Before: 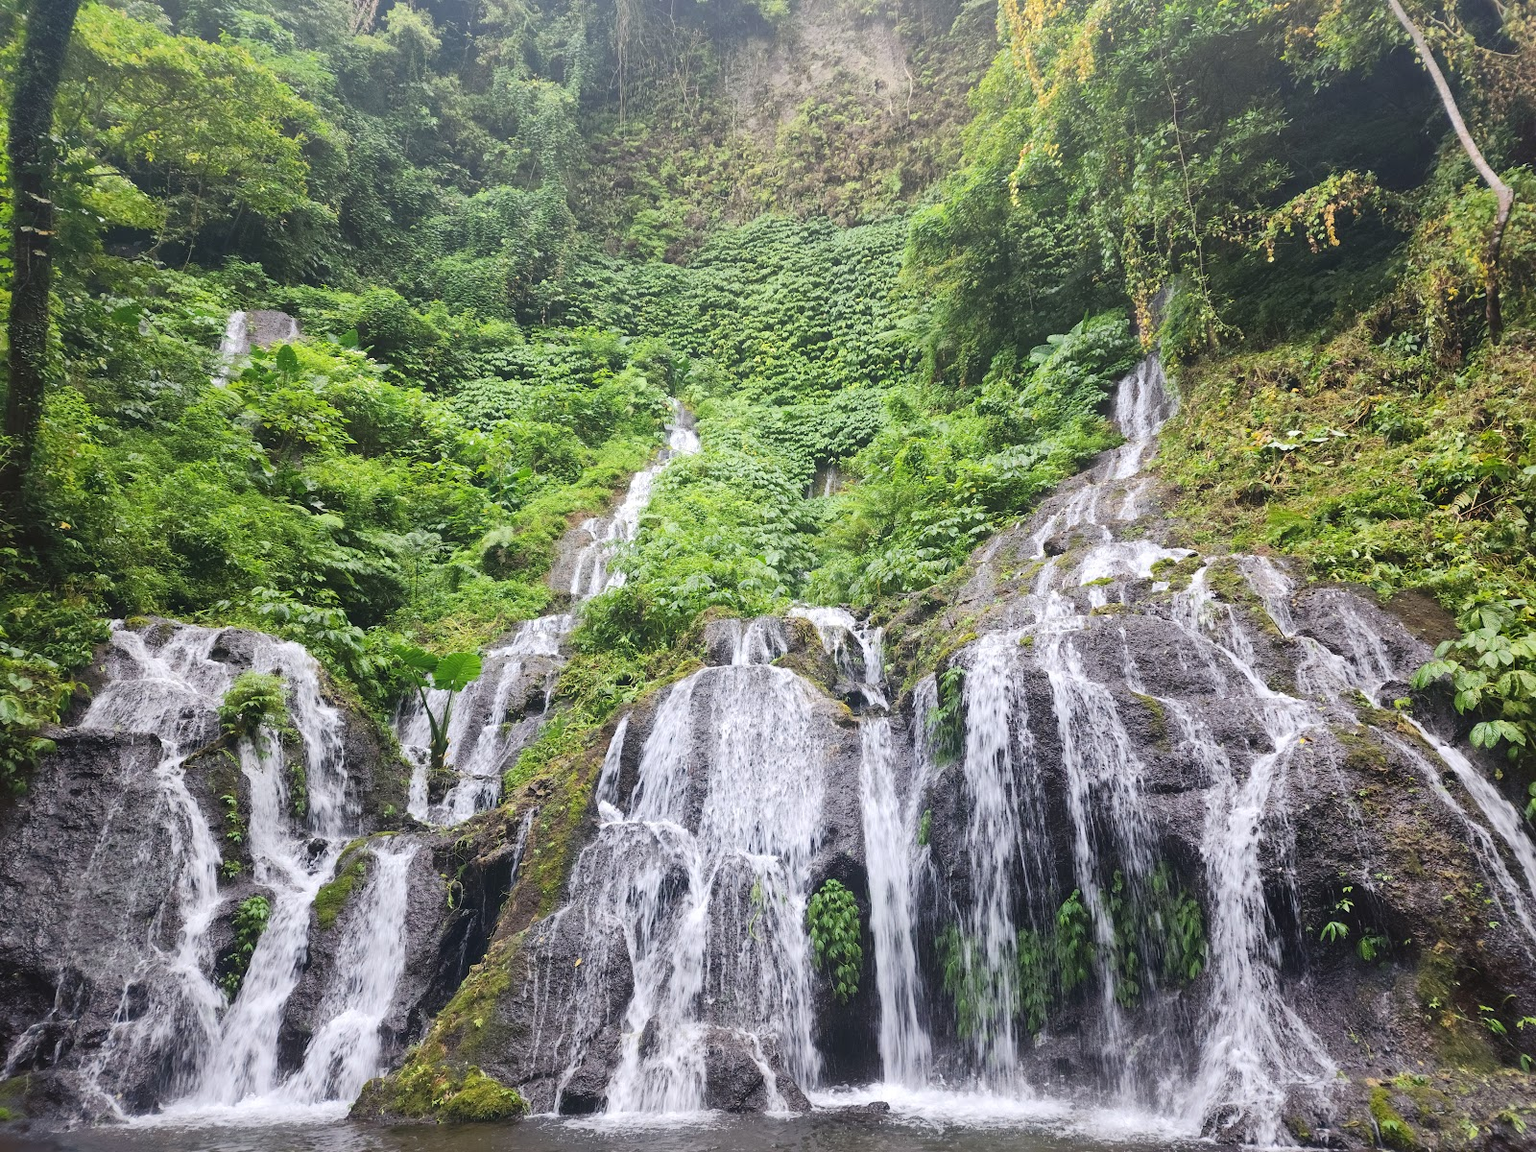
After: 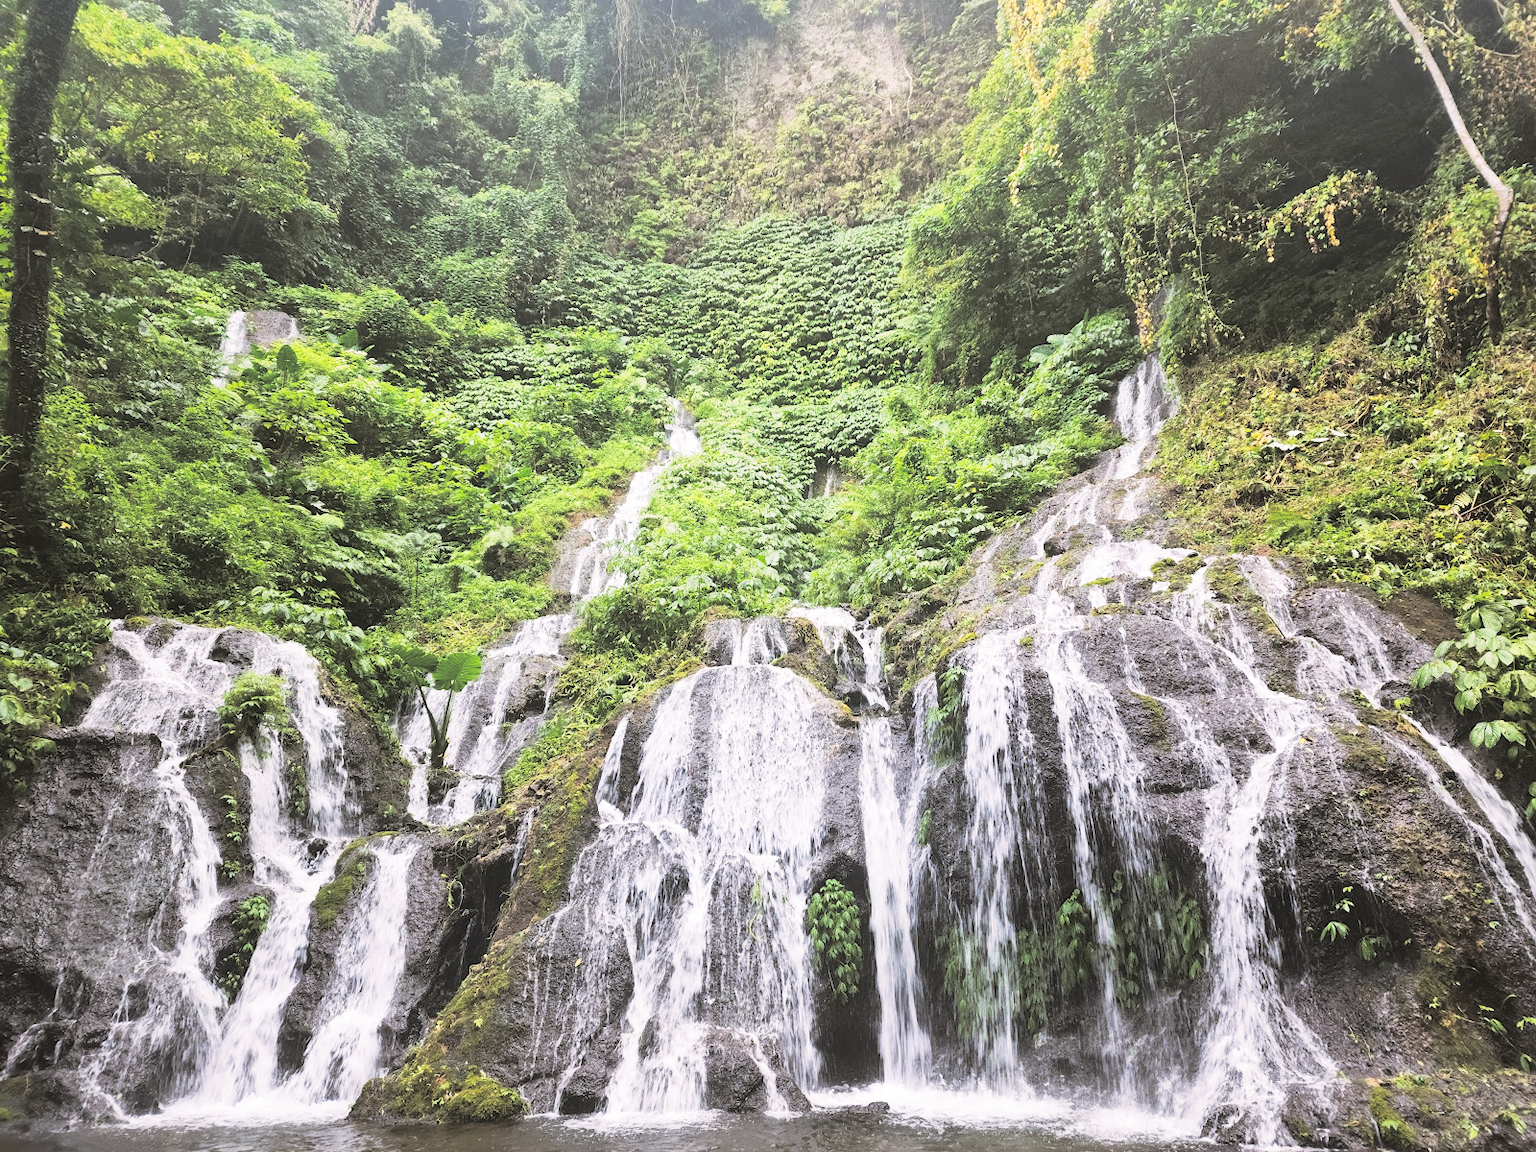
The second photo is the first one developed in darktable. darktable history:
split-toning: shadows › hue 46.8°, shadows › saturation 0.17, highlights › hue 316.8°, highlights › saturation 0.27, balance -51.82
white balance: red 1.009, blue 0.985
base curve: curves: ch0 [(0, 0) (0.579, 0.807) (1, 1)], preserve colors none
